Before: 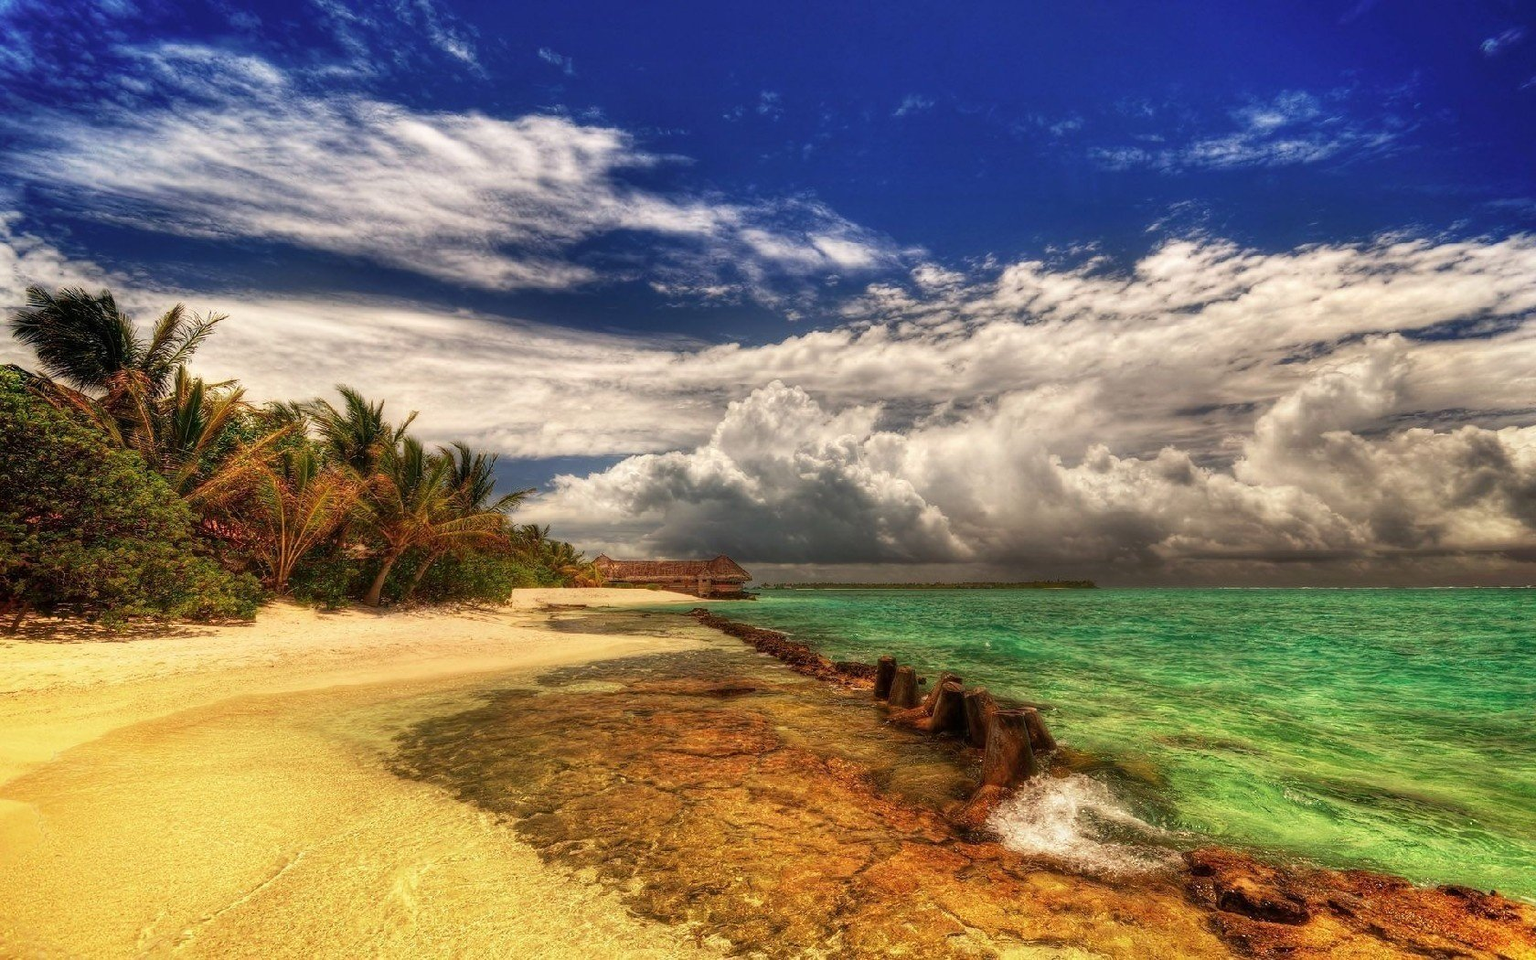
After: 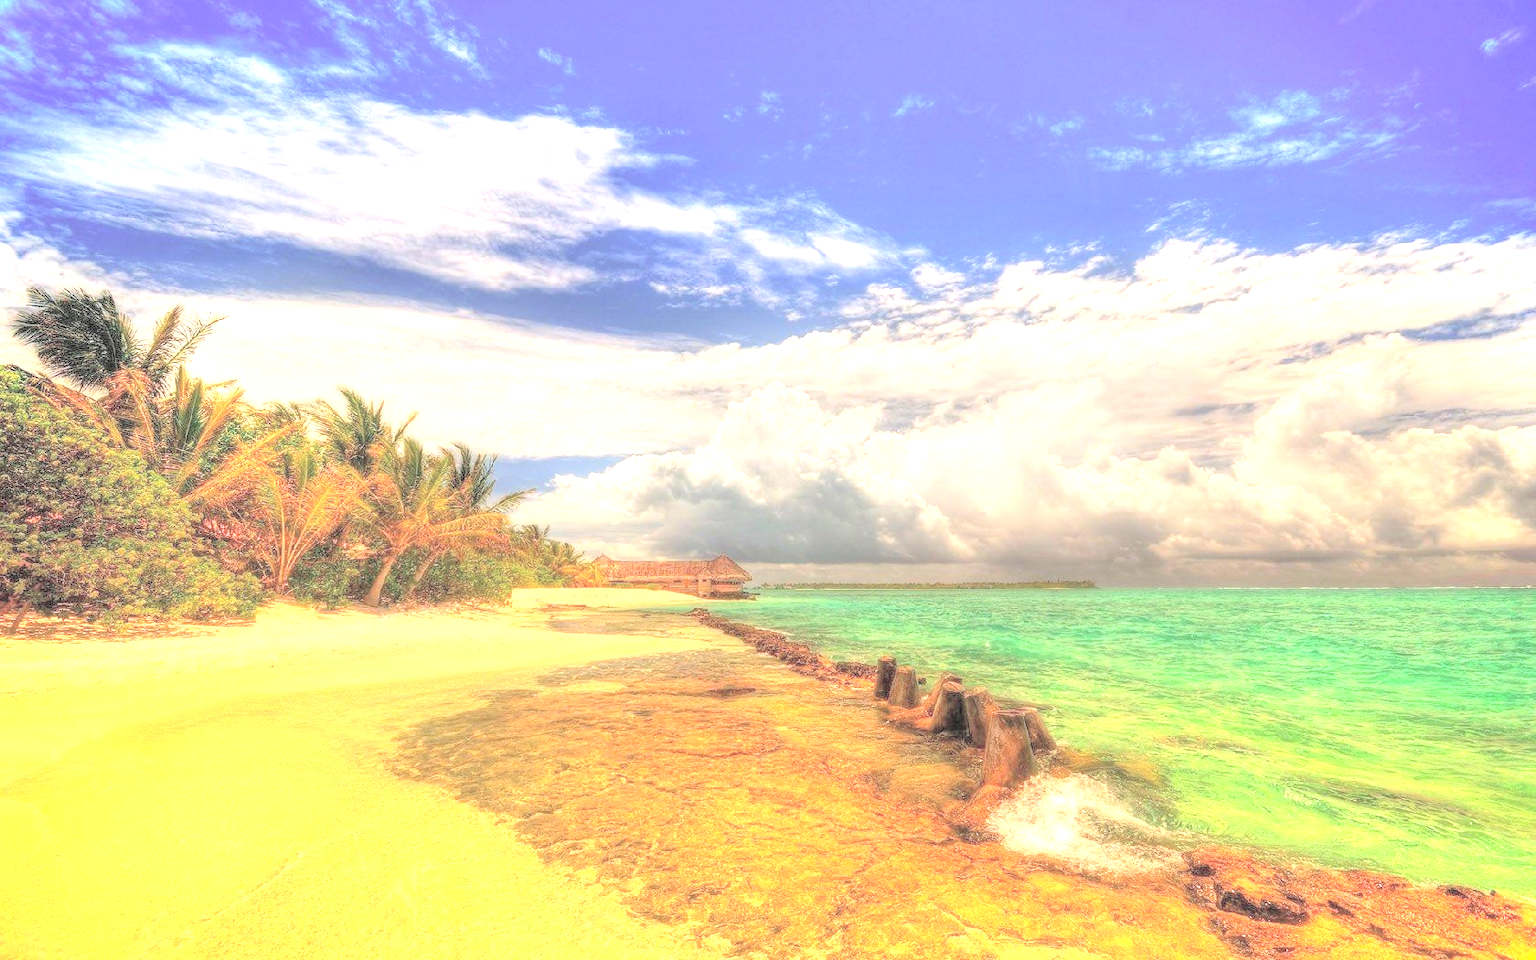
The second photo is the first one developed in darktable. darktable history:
local contrast: detail 130%
contrast brightness saturation: brightness 1
exposure: black level correction 0, exposure 1.2 EV, compensate exposure bias true, compensate highlight preservation false
